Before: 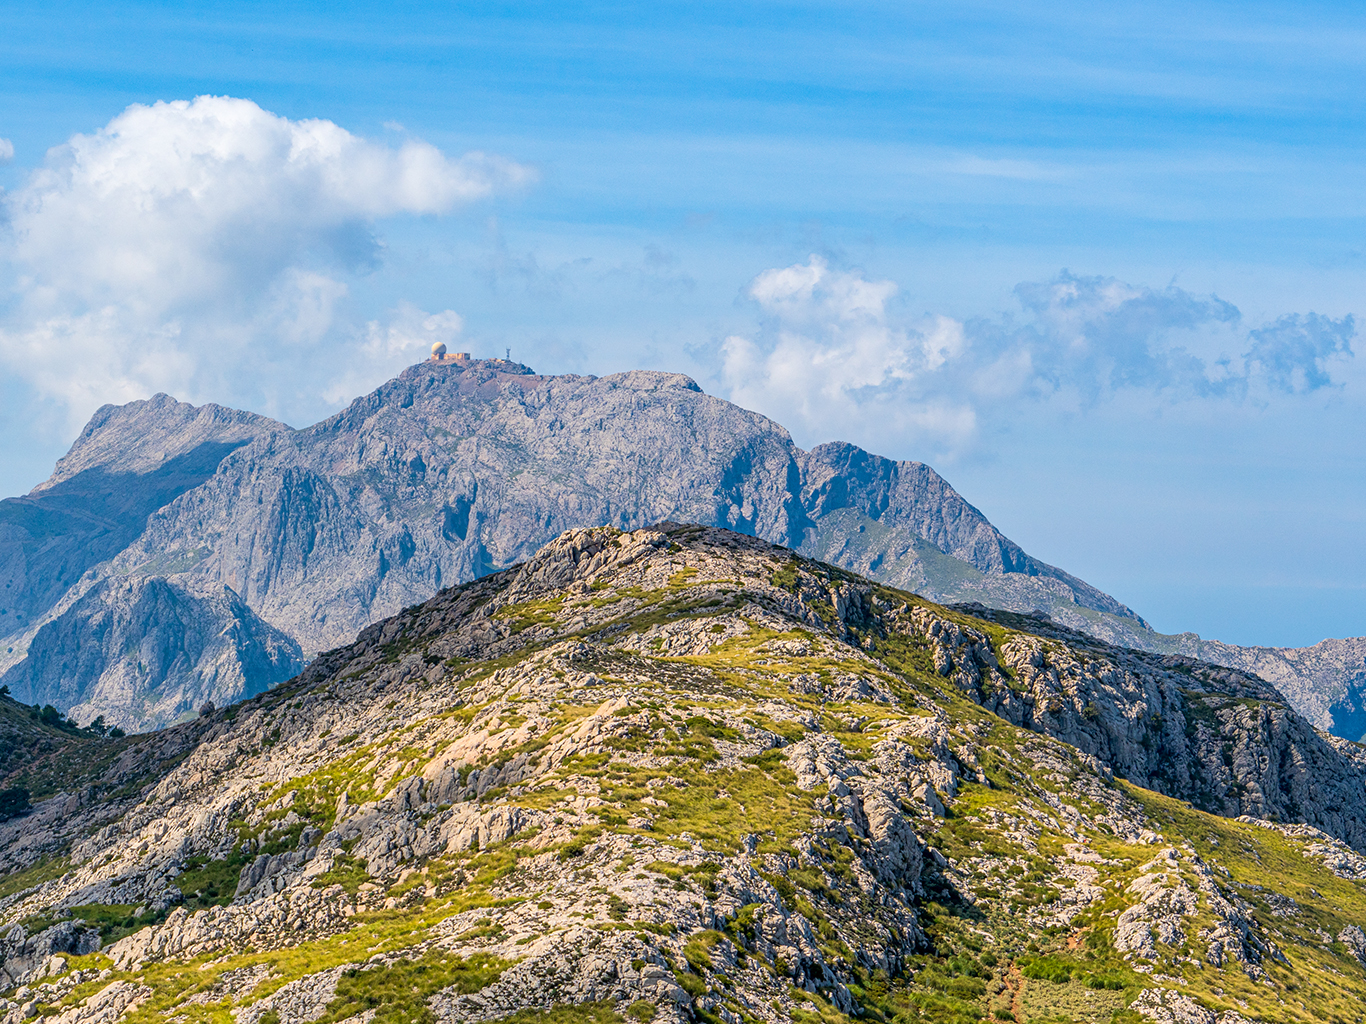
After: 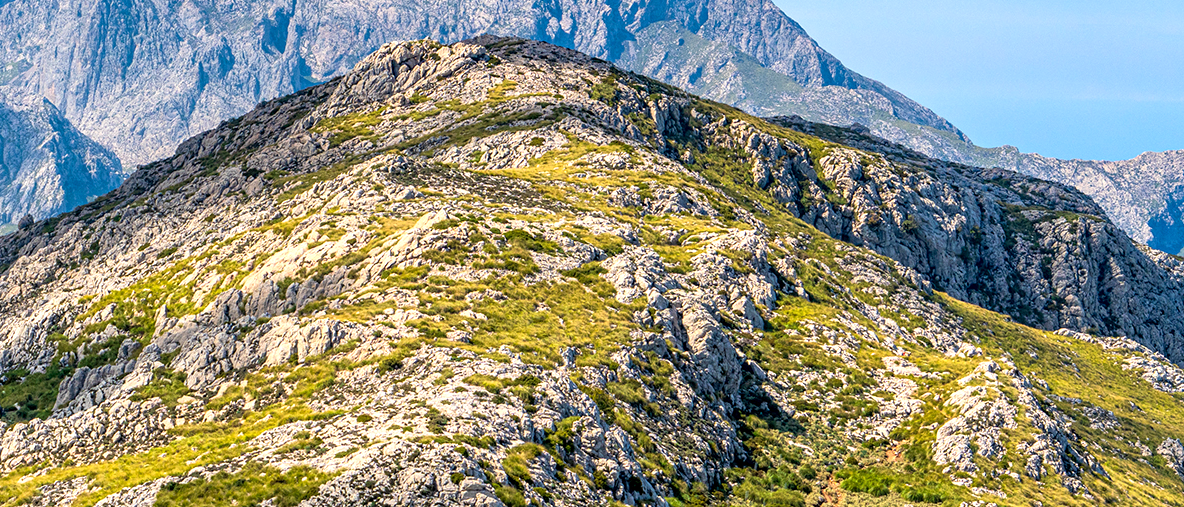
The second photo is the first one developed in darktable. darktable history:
crop and rotate: left 13.282%, top 47.616%, bottom 2.79%
local contrast: highlights 102%, shadows 100%, detail 119%, midtone range 0.2
exposure: black level correction 0.001, exposure 0.499 EV, compensate highlight preservation false
